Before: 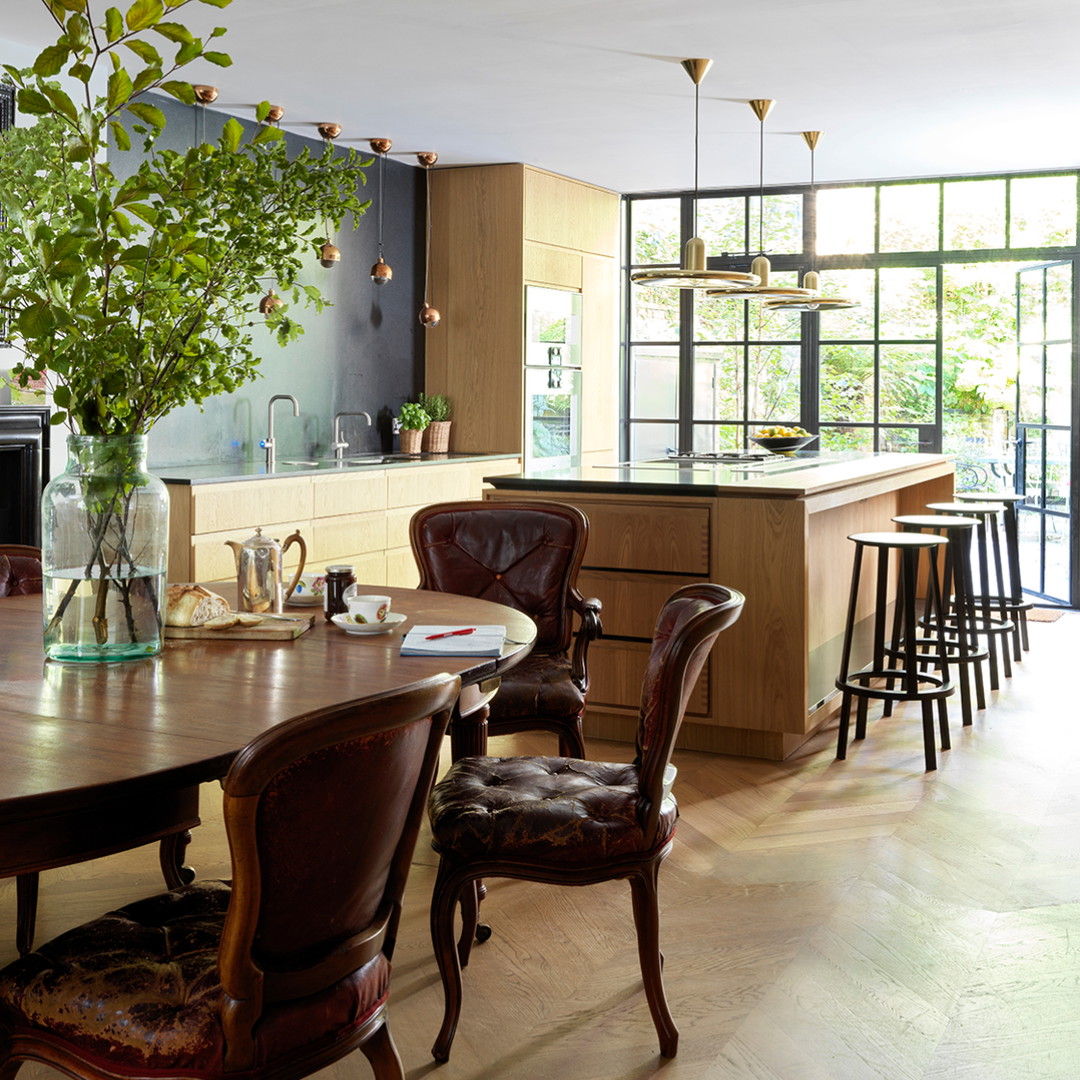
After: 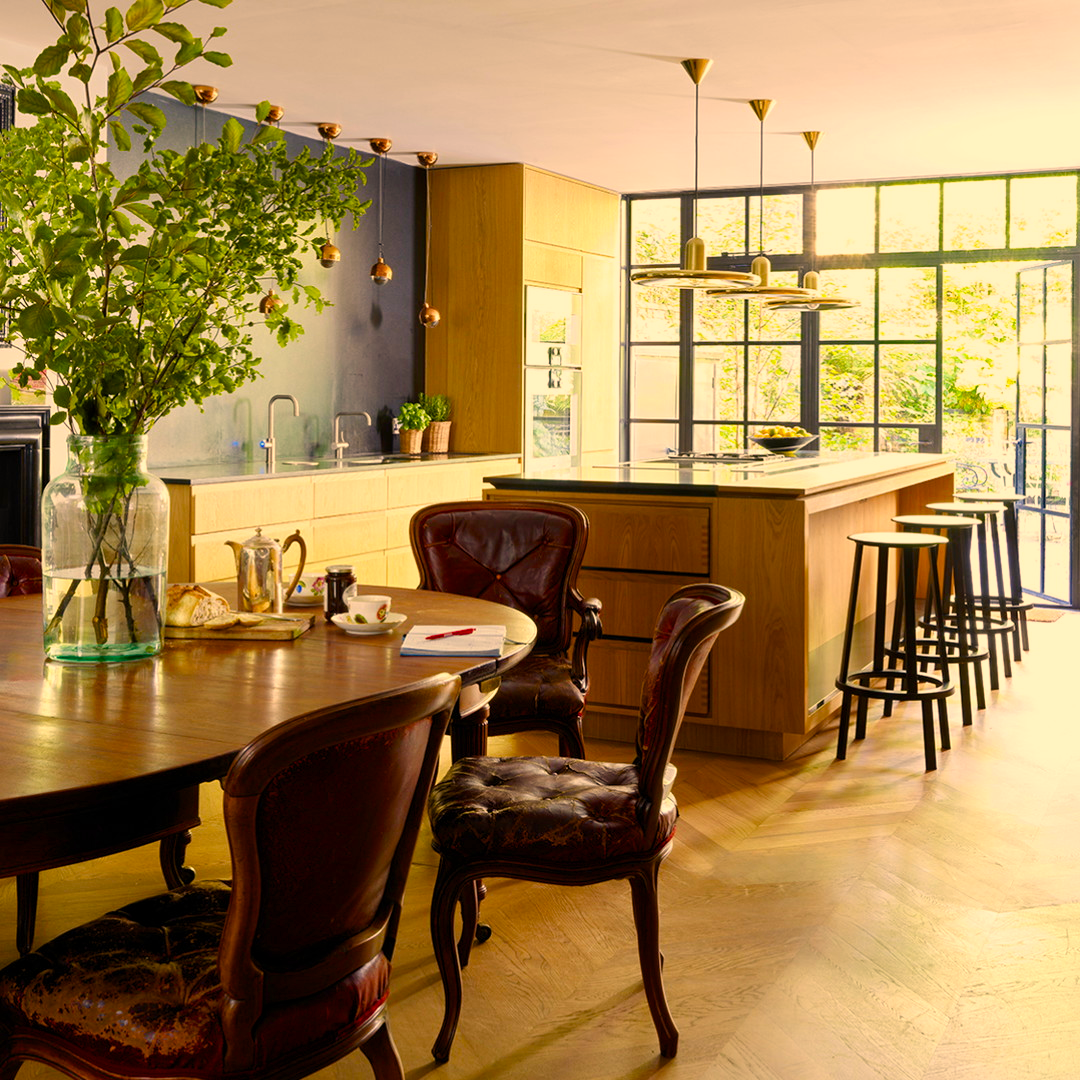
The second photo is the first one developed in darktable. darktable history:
color correction: highlights a* 14.99, highlights b* 32.02
color balance rgb: linear chroma grading › global chroma 15.318%, perceptual saturation grading › global saturation 20%, perceptual saturation grading › highlights -24.96%, perceptual saturation grading › shadows 50.016%
